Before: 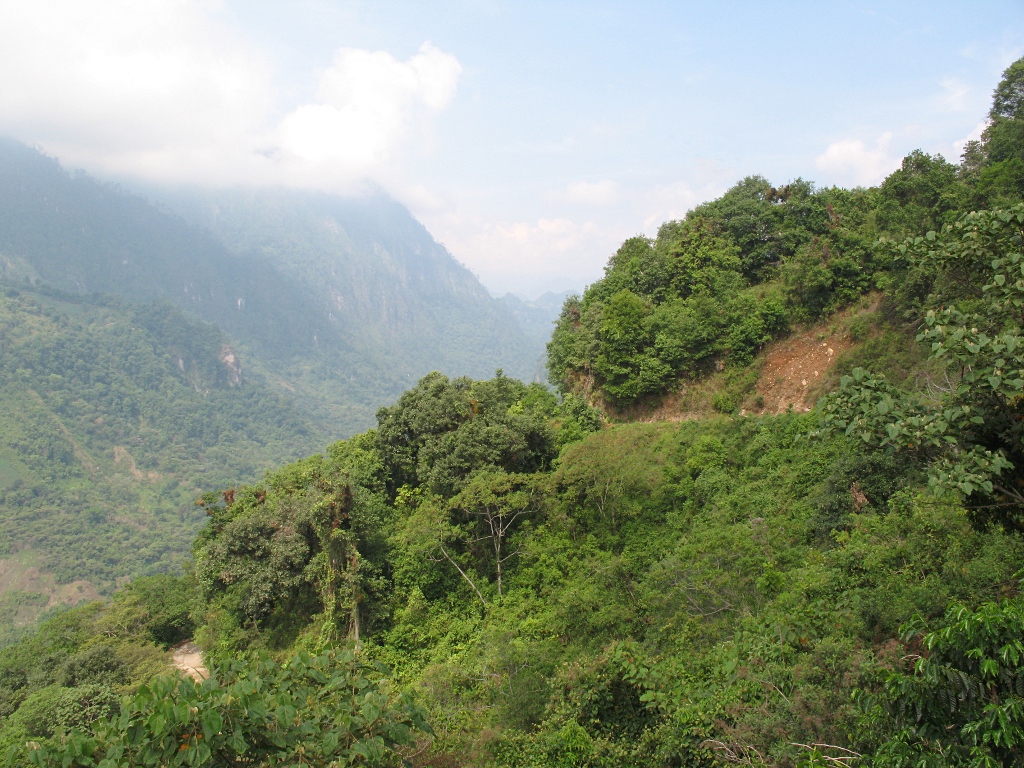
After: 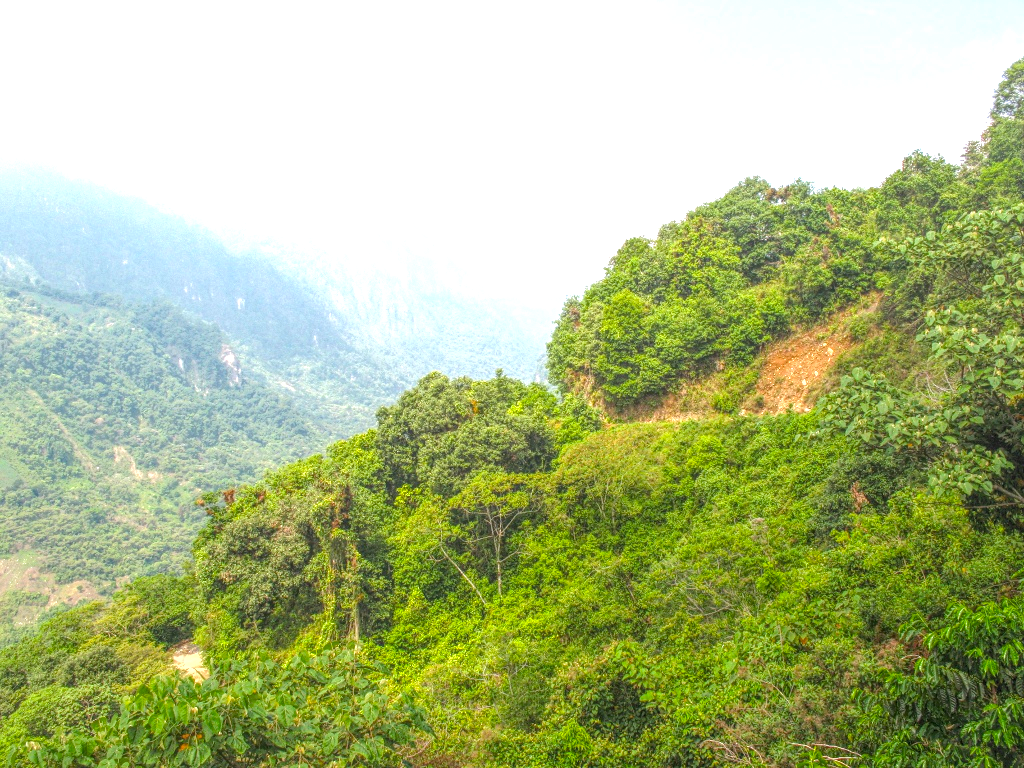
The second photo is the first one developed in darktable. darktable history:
local contrast: highlights 20%, shadows 30%, detail 200%, midtone range 0.2
exposure: exposure 1 EV, compensate highlight preservation false
color balance rgb: perceptual saturation grading › global saturation 25%, global vibrance 20%
